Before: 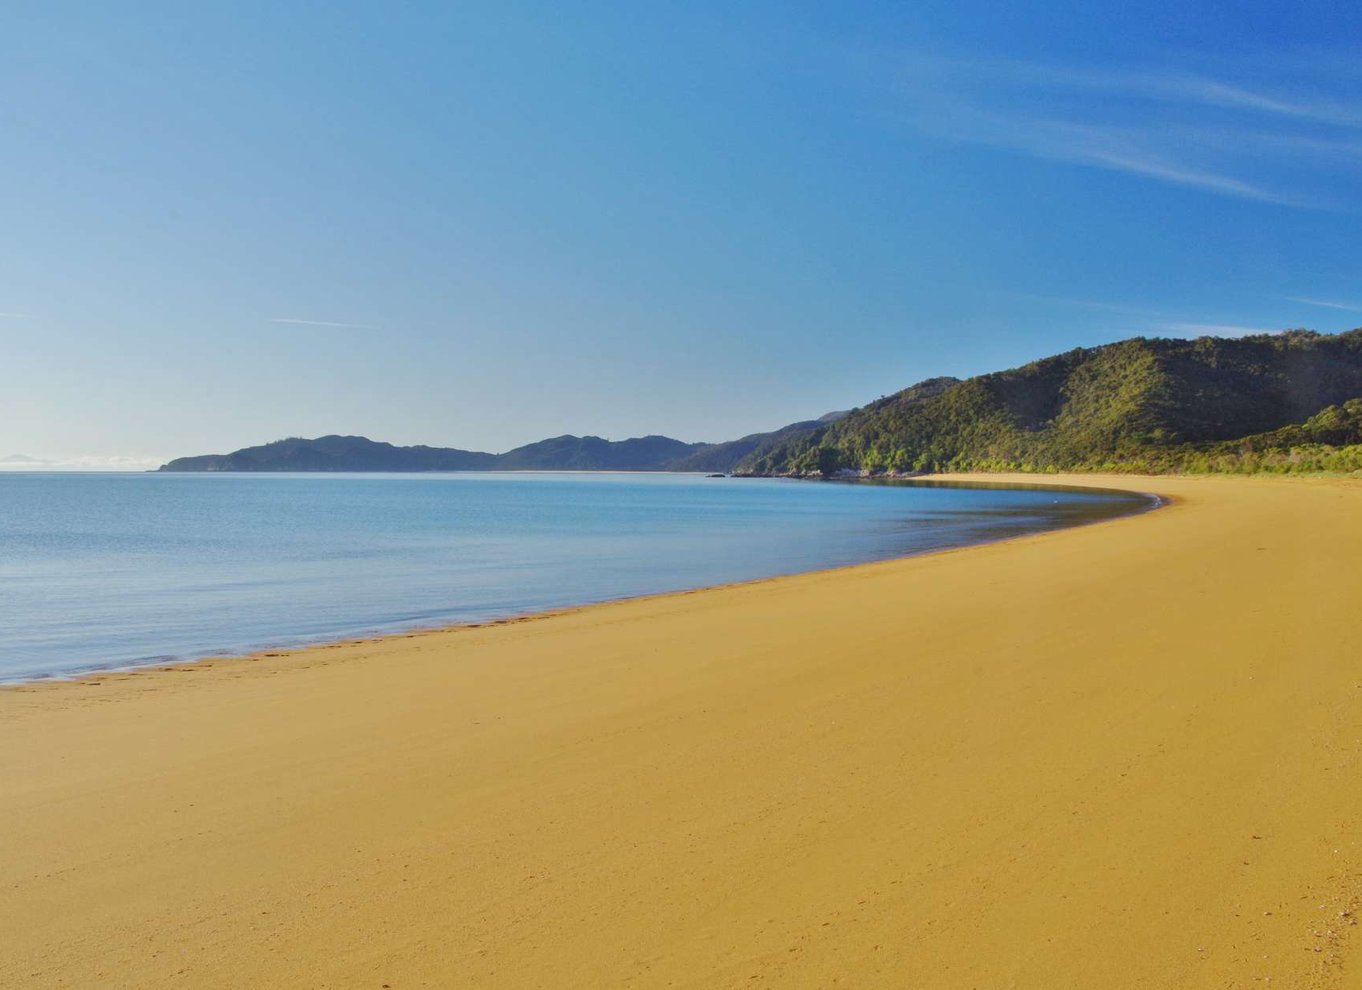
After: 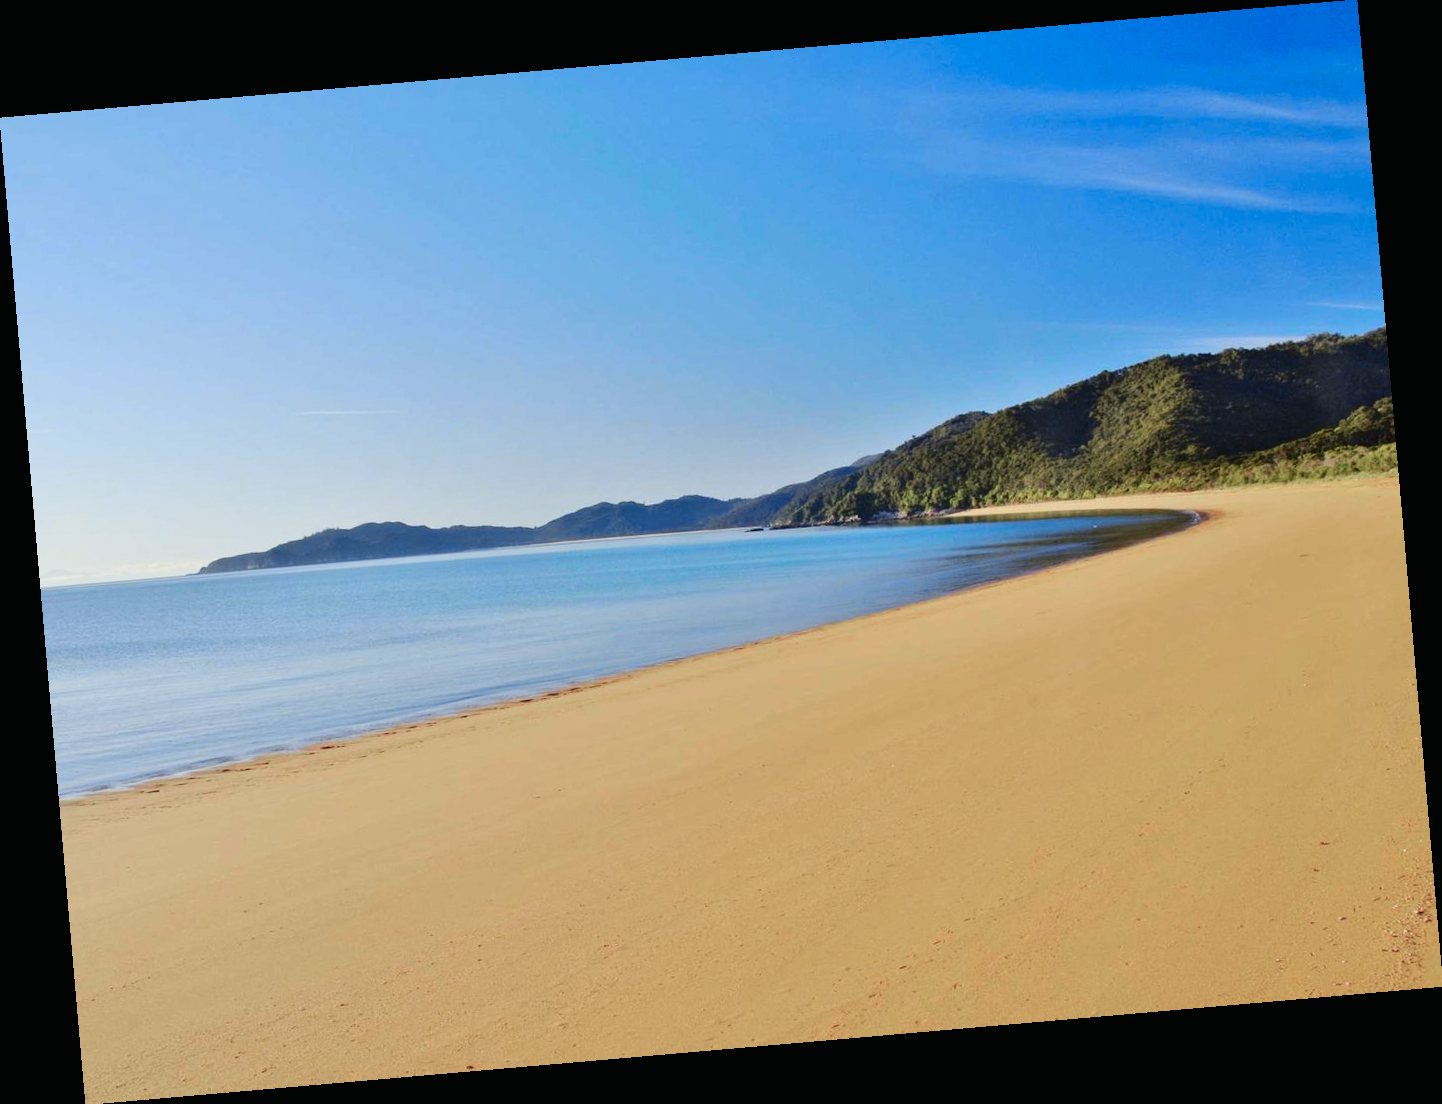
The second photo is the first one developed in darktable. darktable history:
exposure: exposure 0 EV, compensate highlight preservation false
color balance rgb: shadows lift › luminance -20%, power › hue 72.24°, highlights gain › luminance 15%, global offset › hue 171.6°, perceptual saturation grading › global saturation 14.09%, perceptual saturation grading › highlights -25%, perceptual saturation grading › shadows 25%, global vibrance 25%, contrast 10%
rotate and perspective: rotation -4.98°, automatic cropping off
tone curve: curves: ch0 [(0, 0.009) (0.105, 0.069) (0.195, 0.154) (0.289, 0.278) (0.384, 0.391) (0.513, 0.53) (0.66, 0.667) (0.895, 0.863) (1, 0.919)]; ch1 [(0, 0) (0.161, 0.092) (0.35, 0.33) (0.403, 0.395) (0.456, 0.469) (0.502, 0.499) (0.519, 0.514) (0.576, 0.587) (0.642, 0.645) (0.701, 0.742) (1, 0.942)]; ch2 [(0, 0) (0.371, 0.362) (0.437, 0.437) (0.501, 0.5) (0.53, 0.528) (0.569, 0.551) (0.619, 0.58) (0.883, 0.752) (1, 0.929)], color space Lab, independent channels, preserve colors none
